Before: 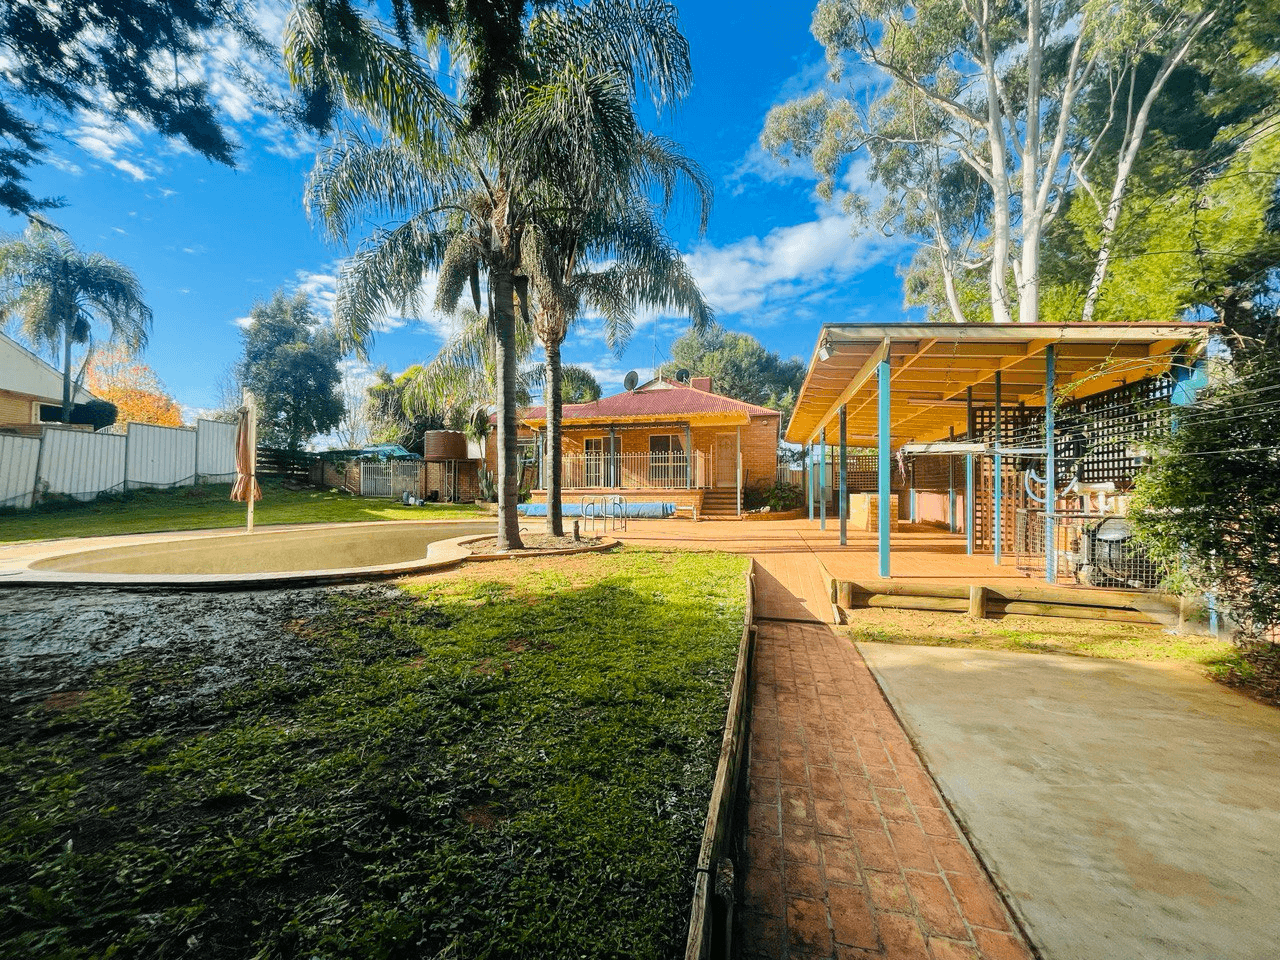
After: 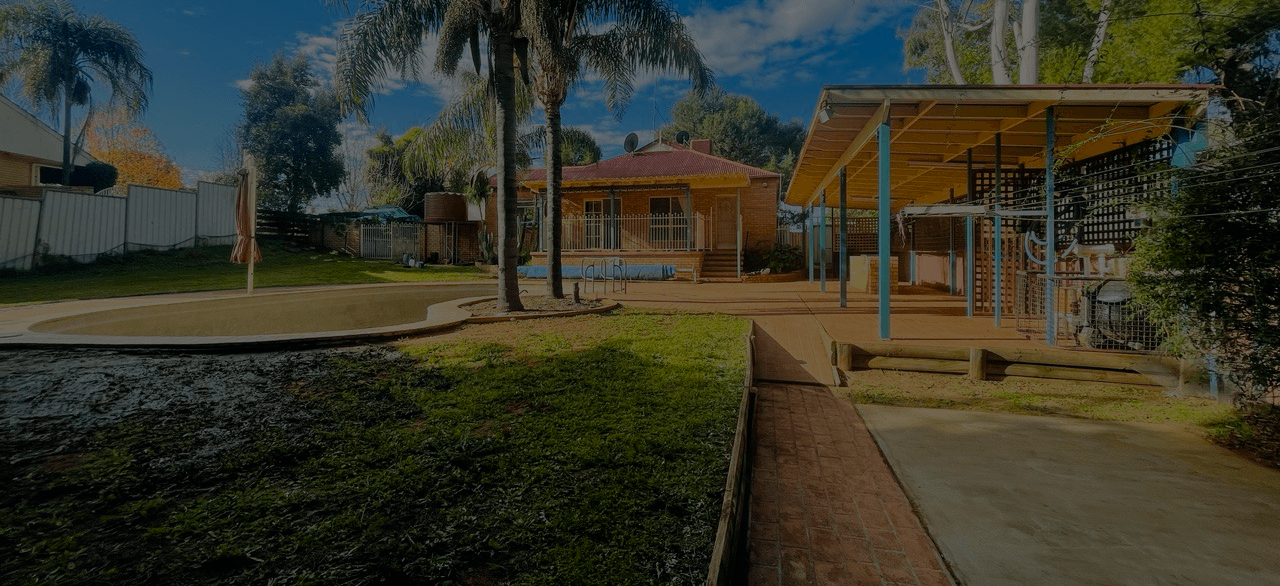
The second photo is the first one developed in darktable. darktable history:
crop and rotate: top 24.888%, bottom 14.009%
exposure: exposure -2.446 EV, compensate exposure bias true, compensate highlight preservation false
